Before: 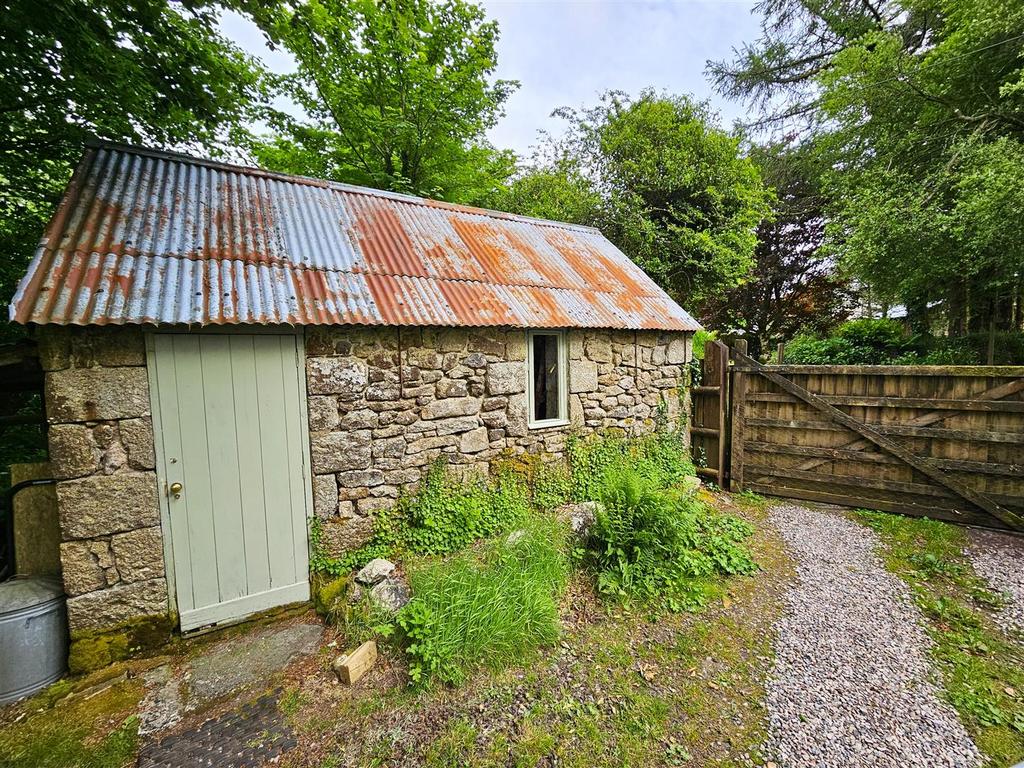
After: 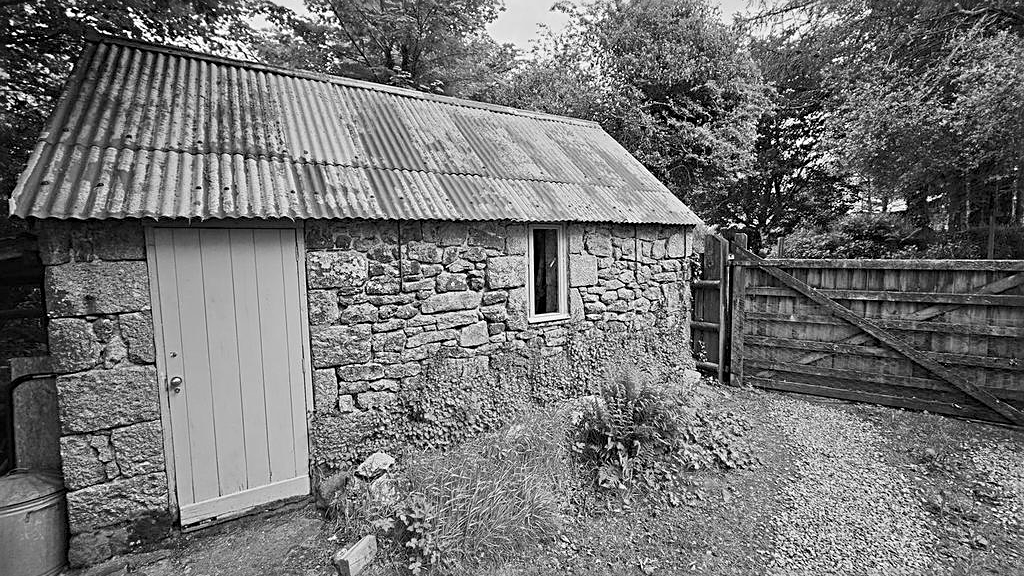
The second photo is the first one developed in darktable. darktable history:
sharpen: radius 2.767
crop: top 13.819%, bottom 11.169%
monochrome: on, module defaults
color balance rgb: shadows lift › chroma 1%, shadows lift › hue 113°, highlights gain › chroma 0.2%, highlights gain › hue 333°, perceptual saturation grading › global saturation 20%, perceptual saturation grading › highlights -50%, perceptual saturation grading › shadows 25%, contrast -10%
